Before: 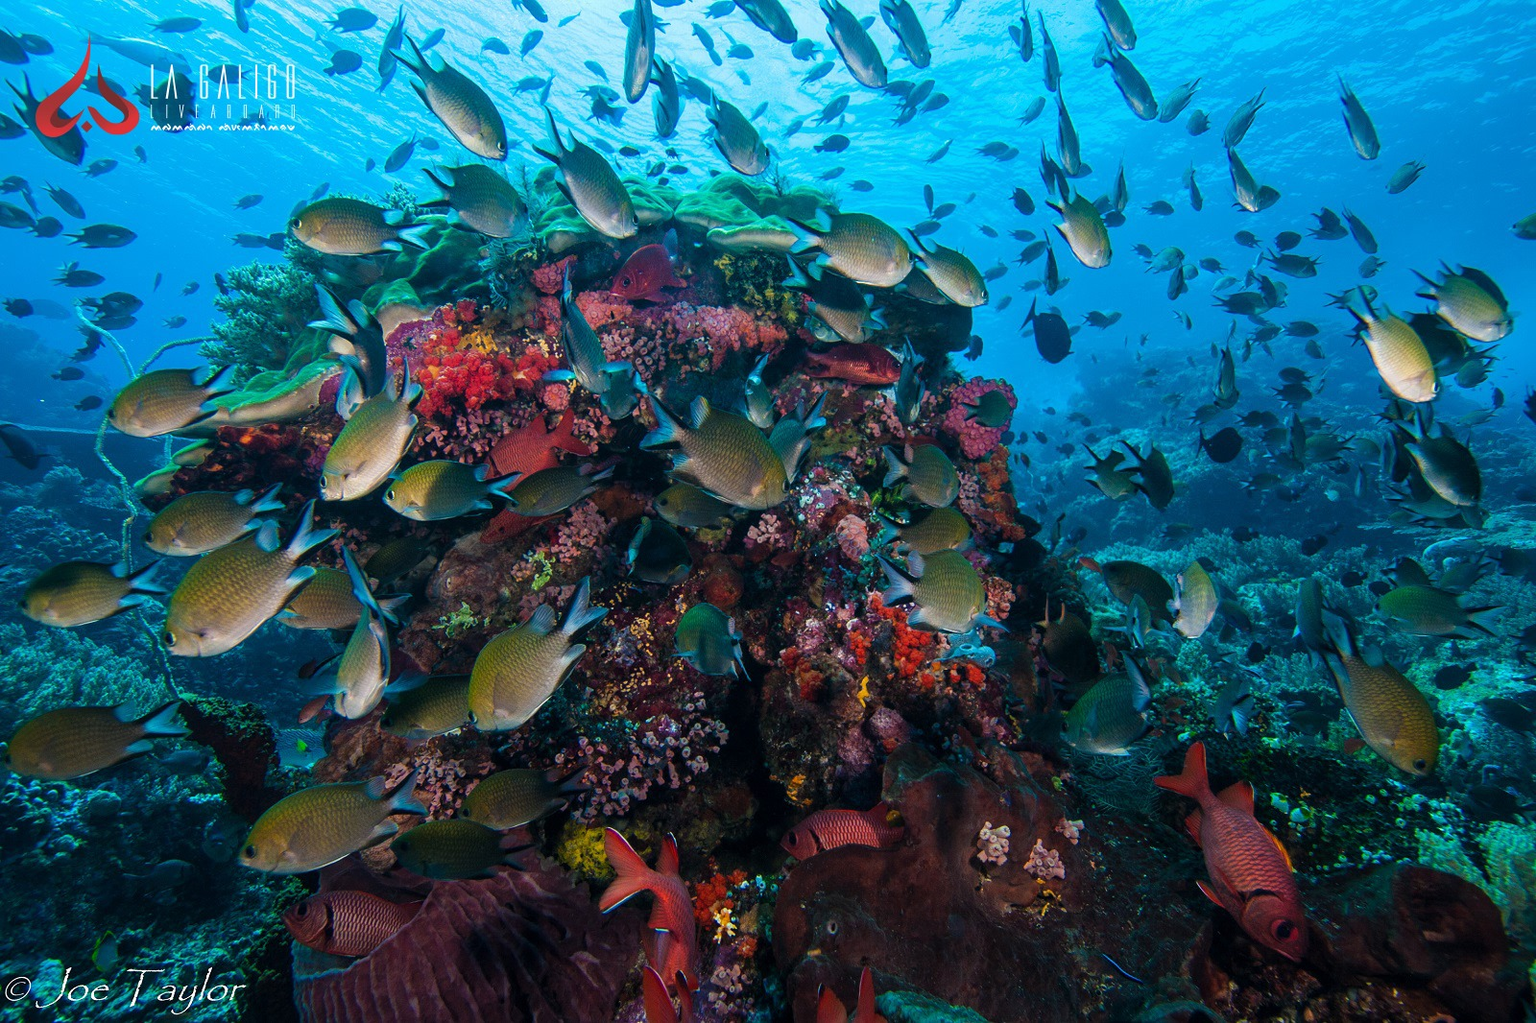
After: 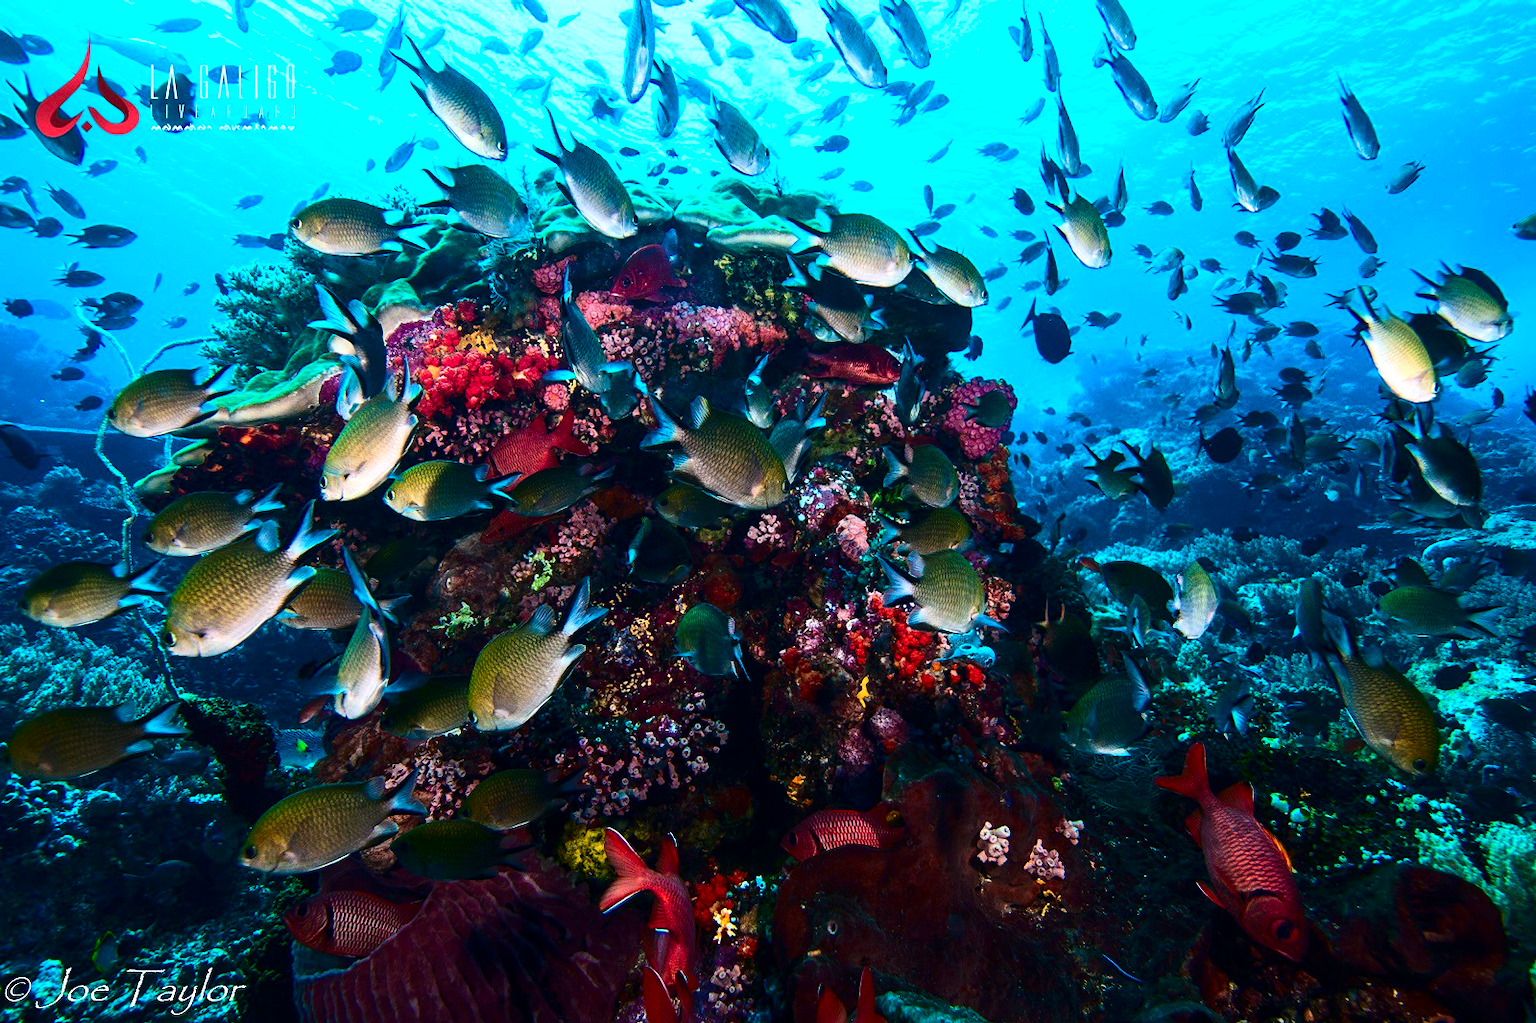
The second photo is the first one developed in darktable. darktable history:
contrast brightness saturation: contrast 0.32, brightness -0.08, saturation 0.17
exposure: exposure 0.6 EV, compensate highlight preservation false
color correction: highlights a* -0.772, highlights b* -8.92
